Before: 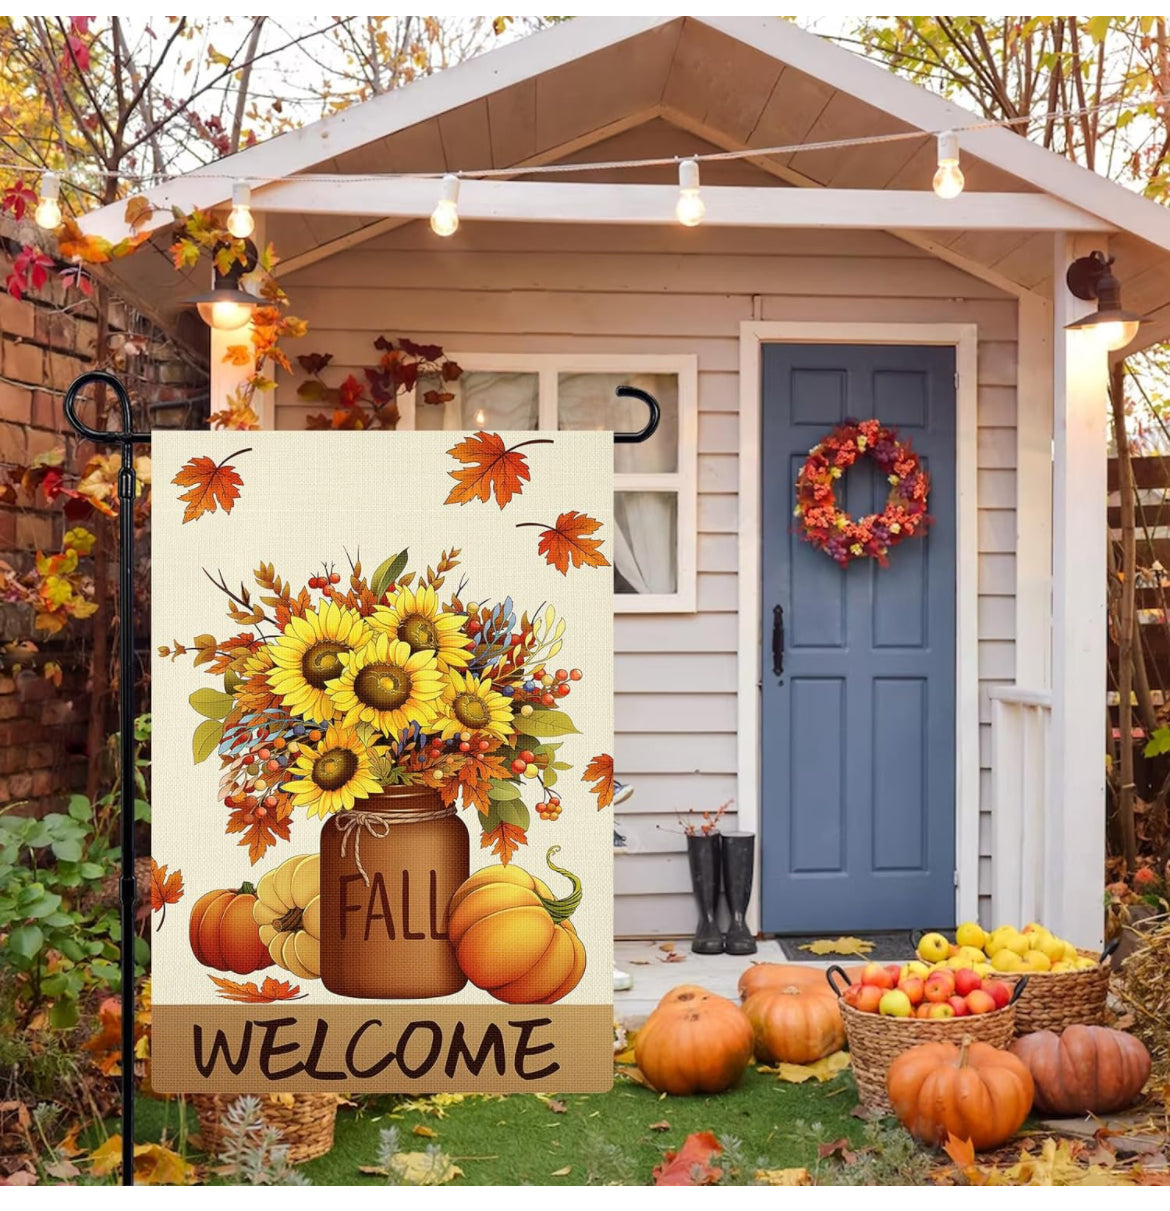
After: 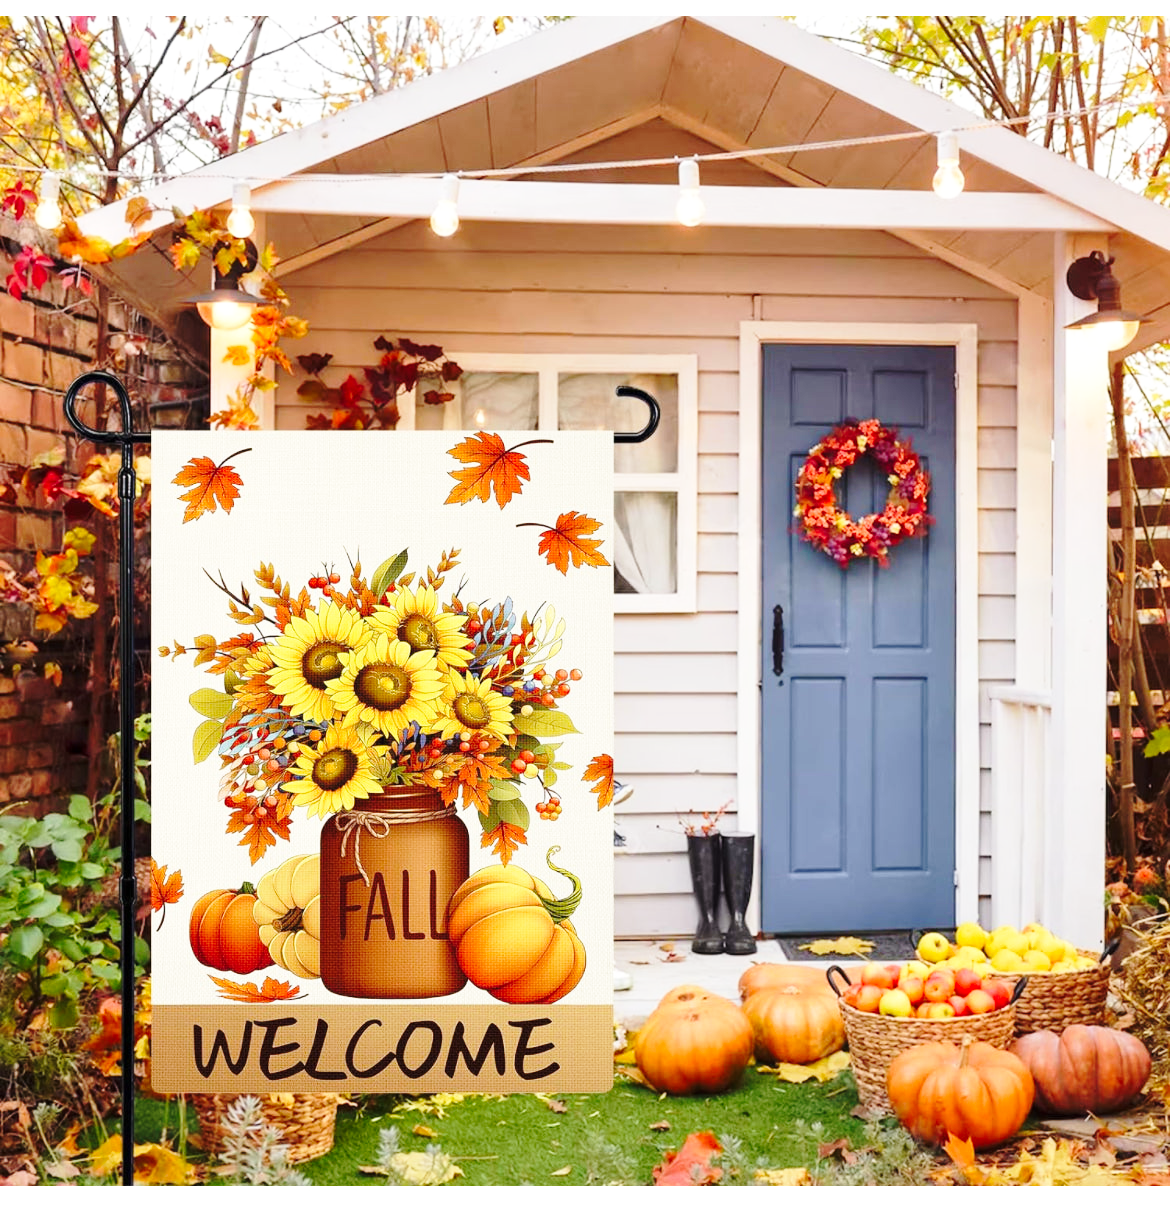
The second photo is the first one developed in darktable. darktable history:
base curve: curves: ch0 [(0, 0) (0.036, 0.037) (0.121, 0.228) (0.46, 0.76) (0.859, 0.983) (1, 1)], preserve colors none
shadows and highlights: radius 125.46, shadows 21.19, highlights -21.19, low approximation 0.01
